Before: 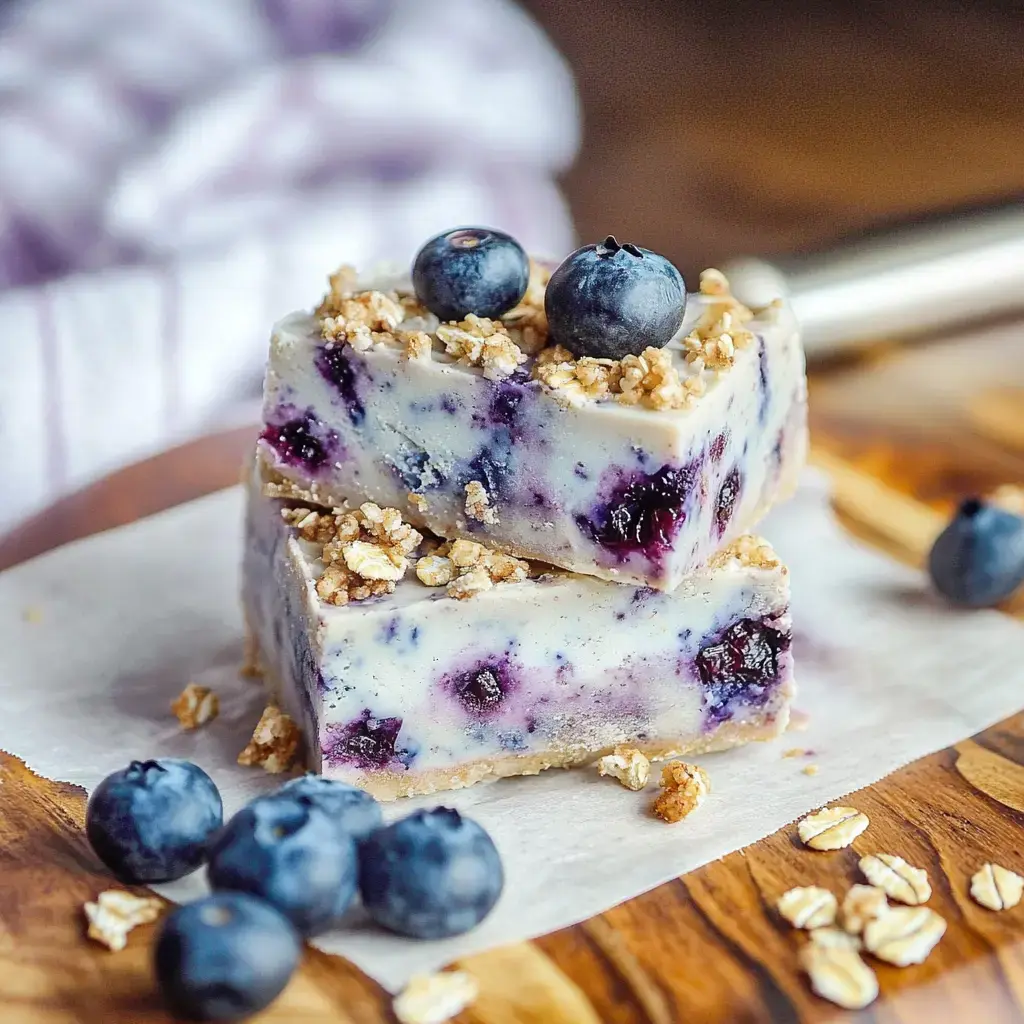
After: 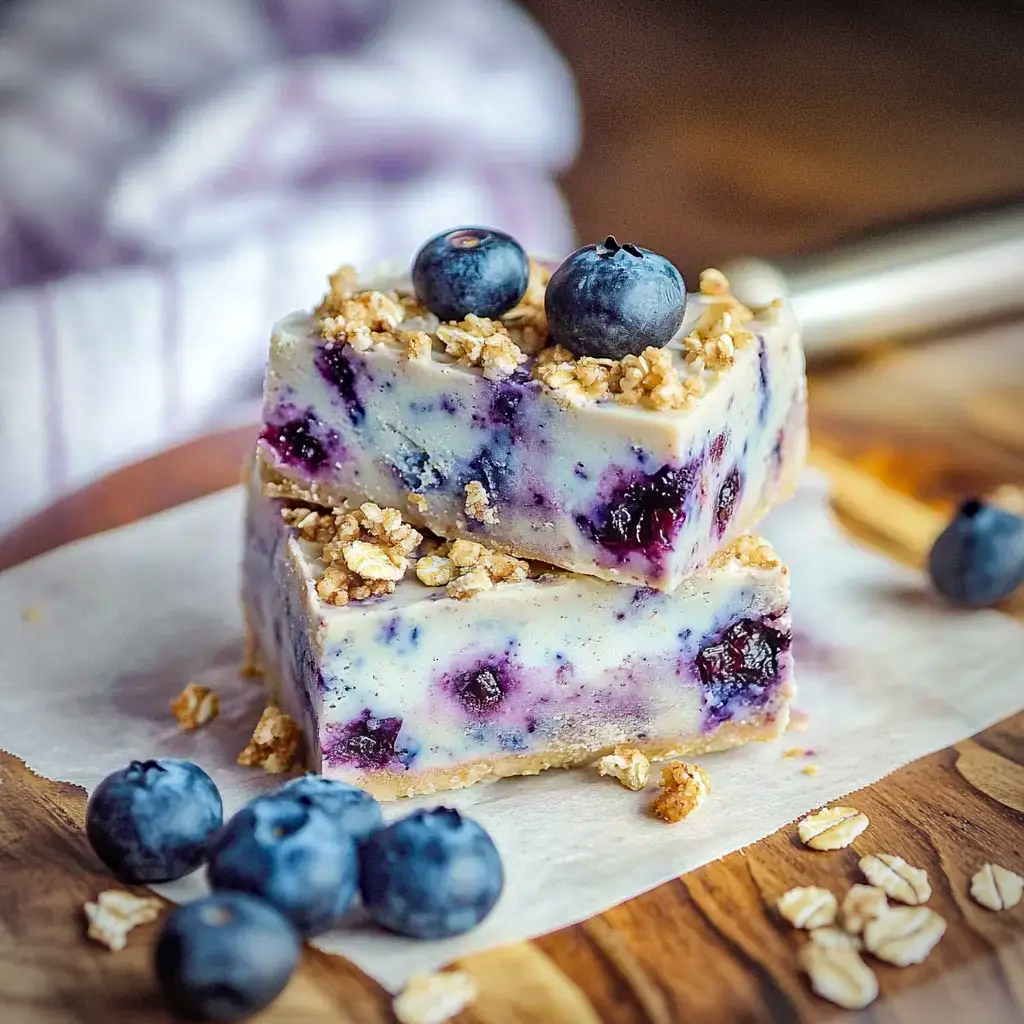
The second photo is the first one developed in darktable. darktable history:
vignetting: automatic ratio true
haze removal: compatibility mode true, adaptive false
velvia: on, module defaults
